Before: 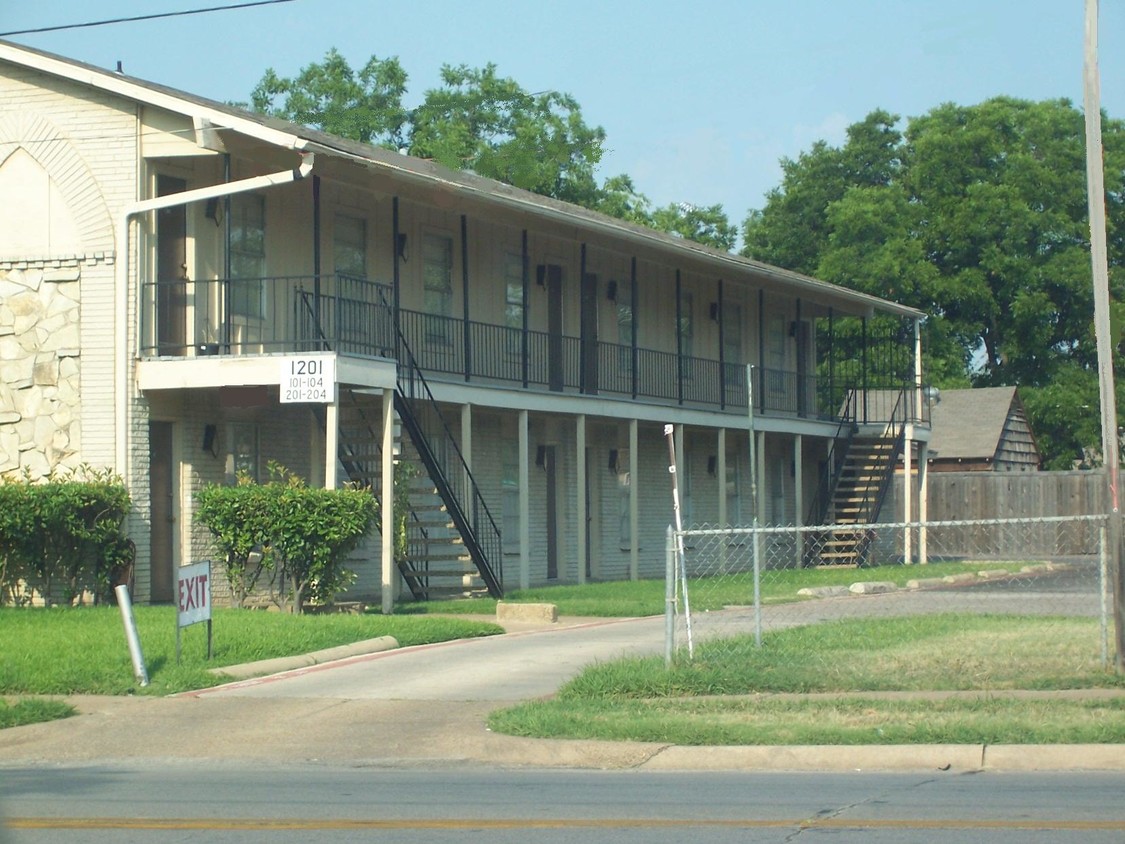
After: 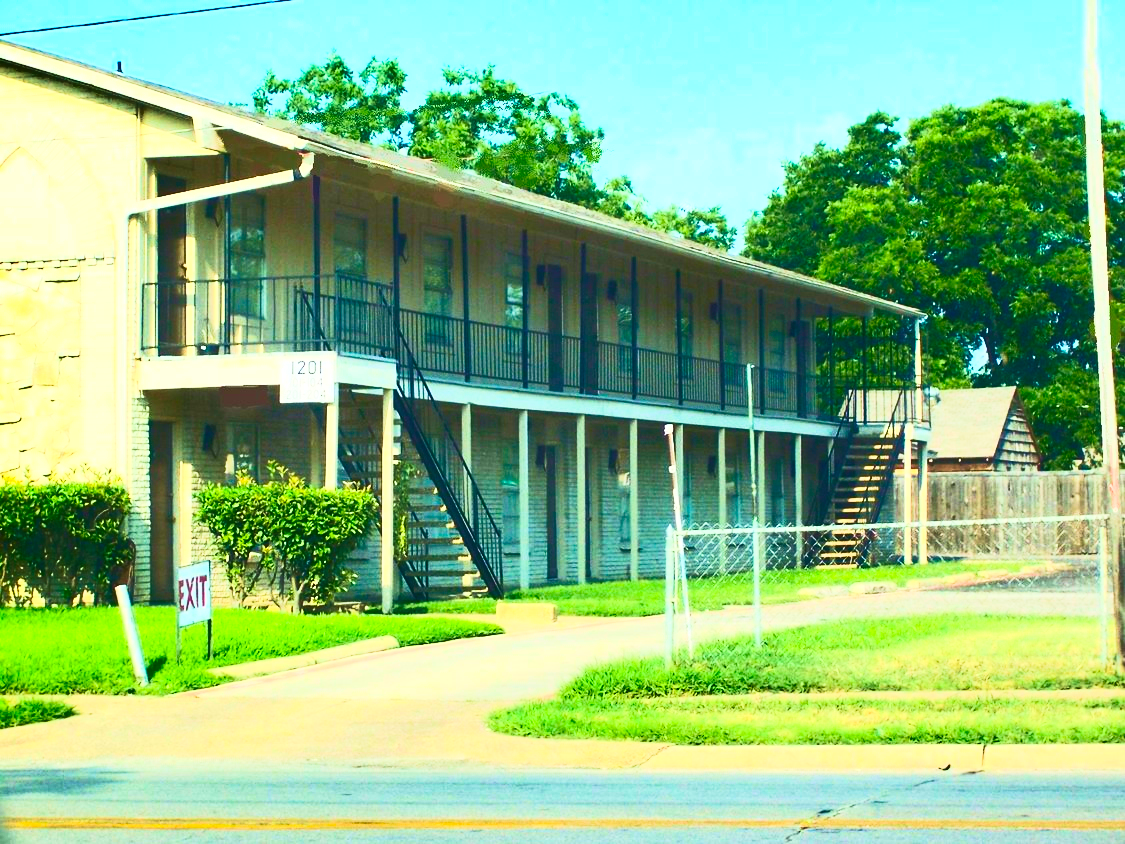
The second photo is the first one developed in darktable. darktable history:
color balance rgb: linear chroma grading › shadows 31.898%, linear chroma grading › global chroma -1.833%, linear chroma grading › mid-tones 3.877%, perceptual saturation grading › global saturation 30.809%
contrast brightness saturation: contrast 0.829, brightness 0.585, saturation 0.592
velvia: strength 44.45%
shadows and highlights: shadows 25.76, highlights -48.04, soften with gaussian
